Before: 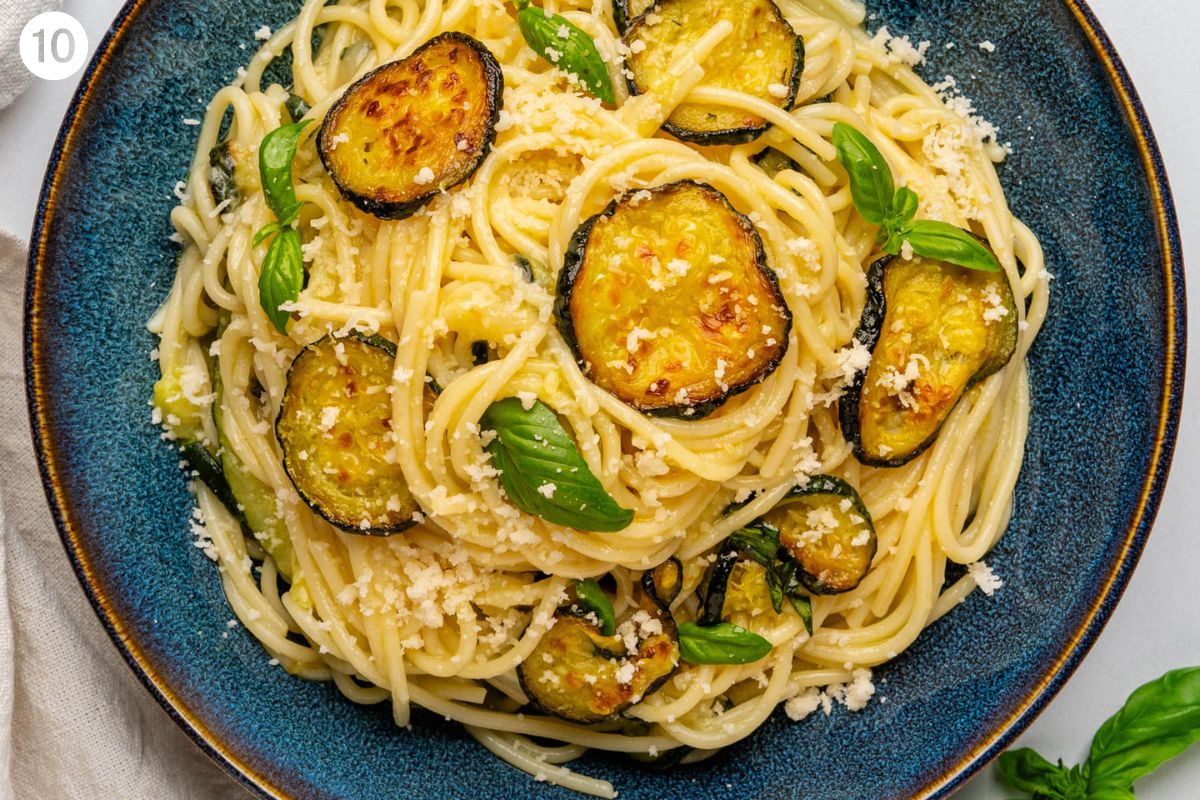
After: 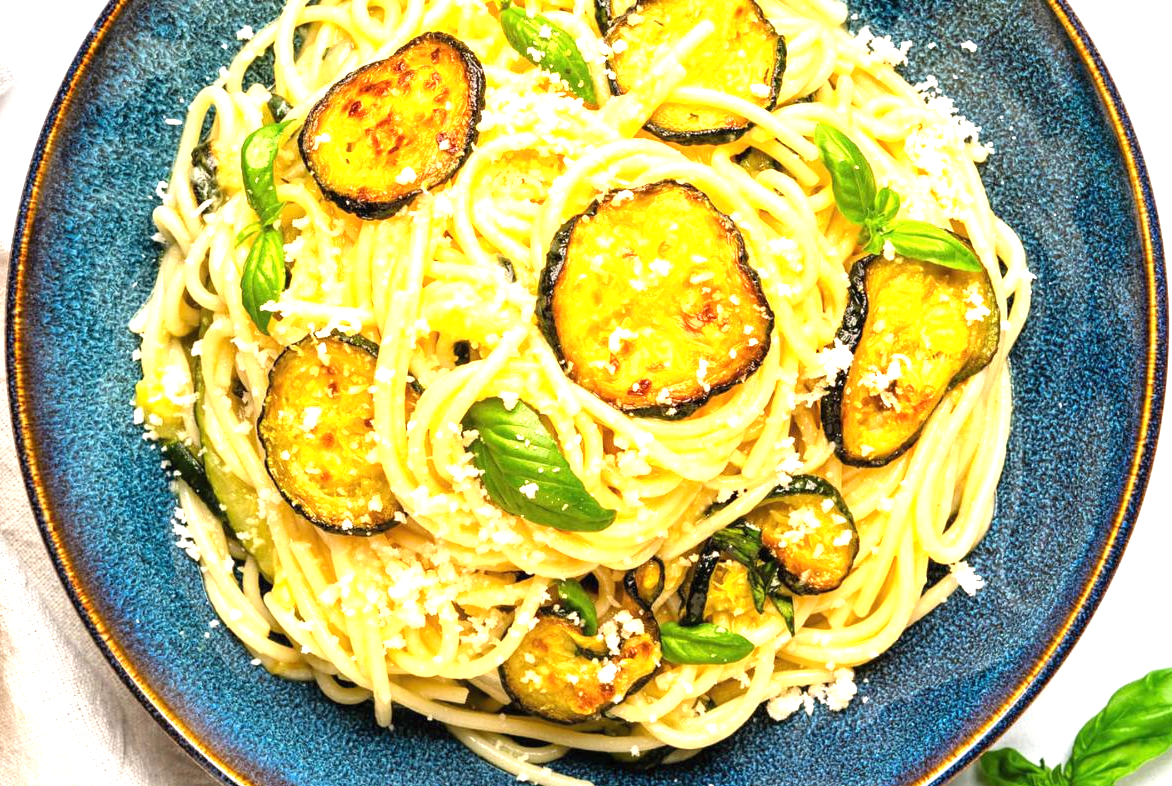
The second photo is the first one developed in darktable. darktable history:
exposure: black level correction 0, exposure 1.471 EV, compensate exposure bias true, compensate highlight preservation false
crop and rotate: left 1.549%, right 0.763%, bottom 1.639%
